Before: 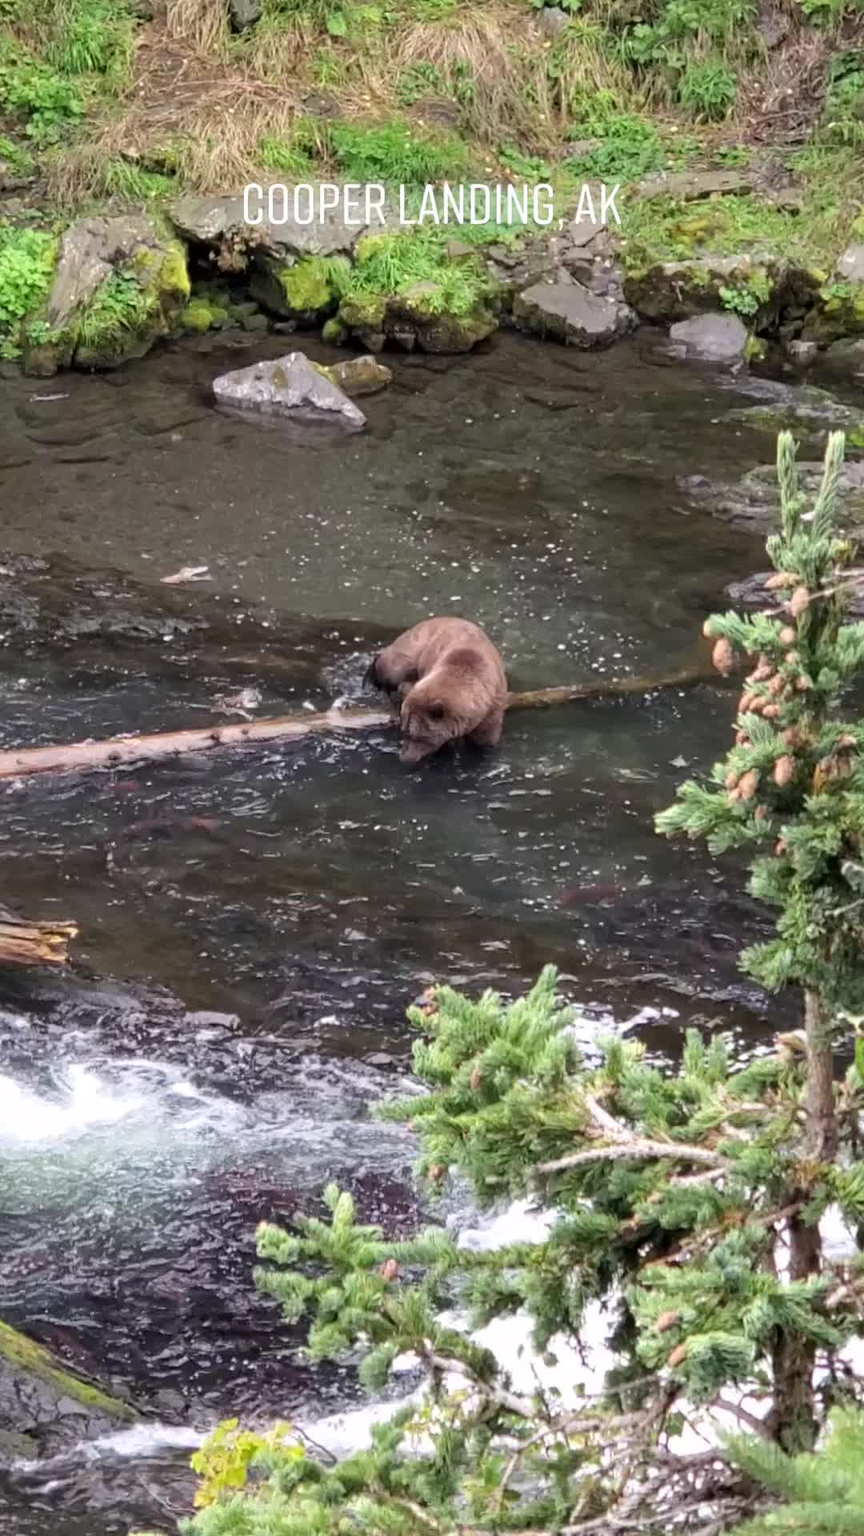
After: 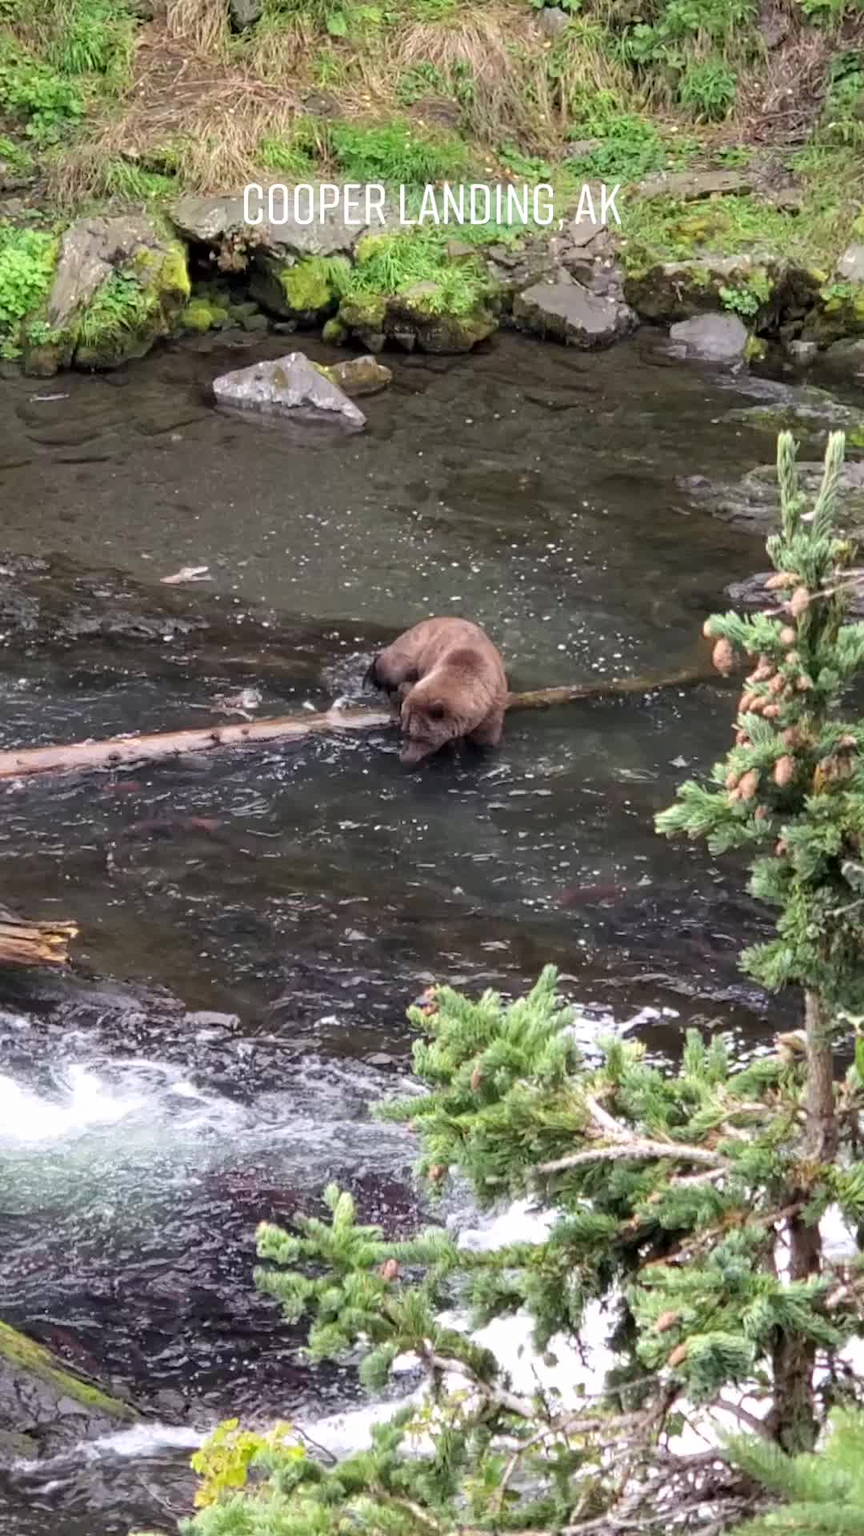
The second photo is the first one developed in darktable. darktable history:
tone equalizer: on, module defaults
base curve: curves: ch0 [(0, 0) (0.989, 0.992)], preserve colors none
